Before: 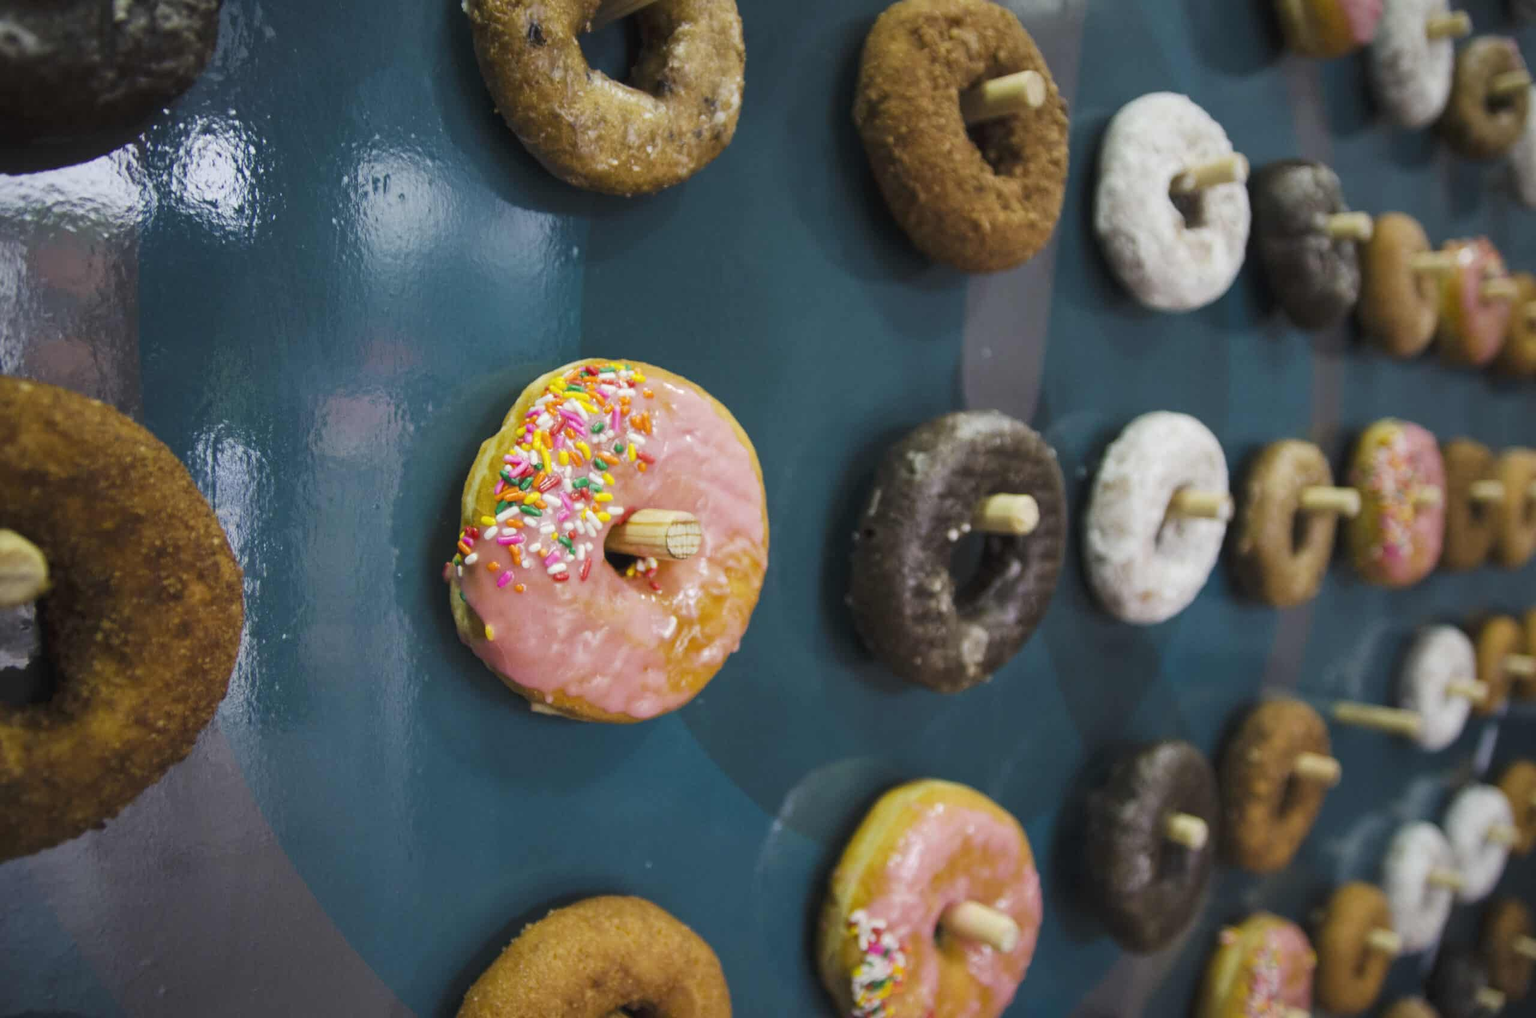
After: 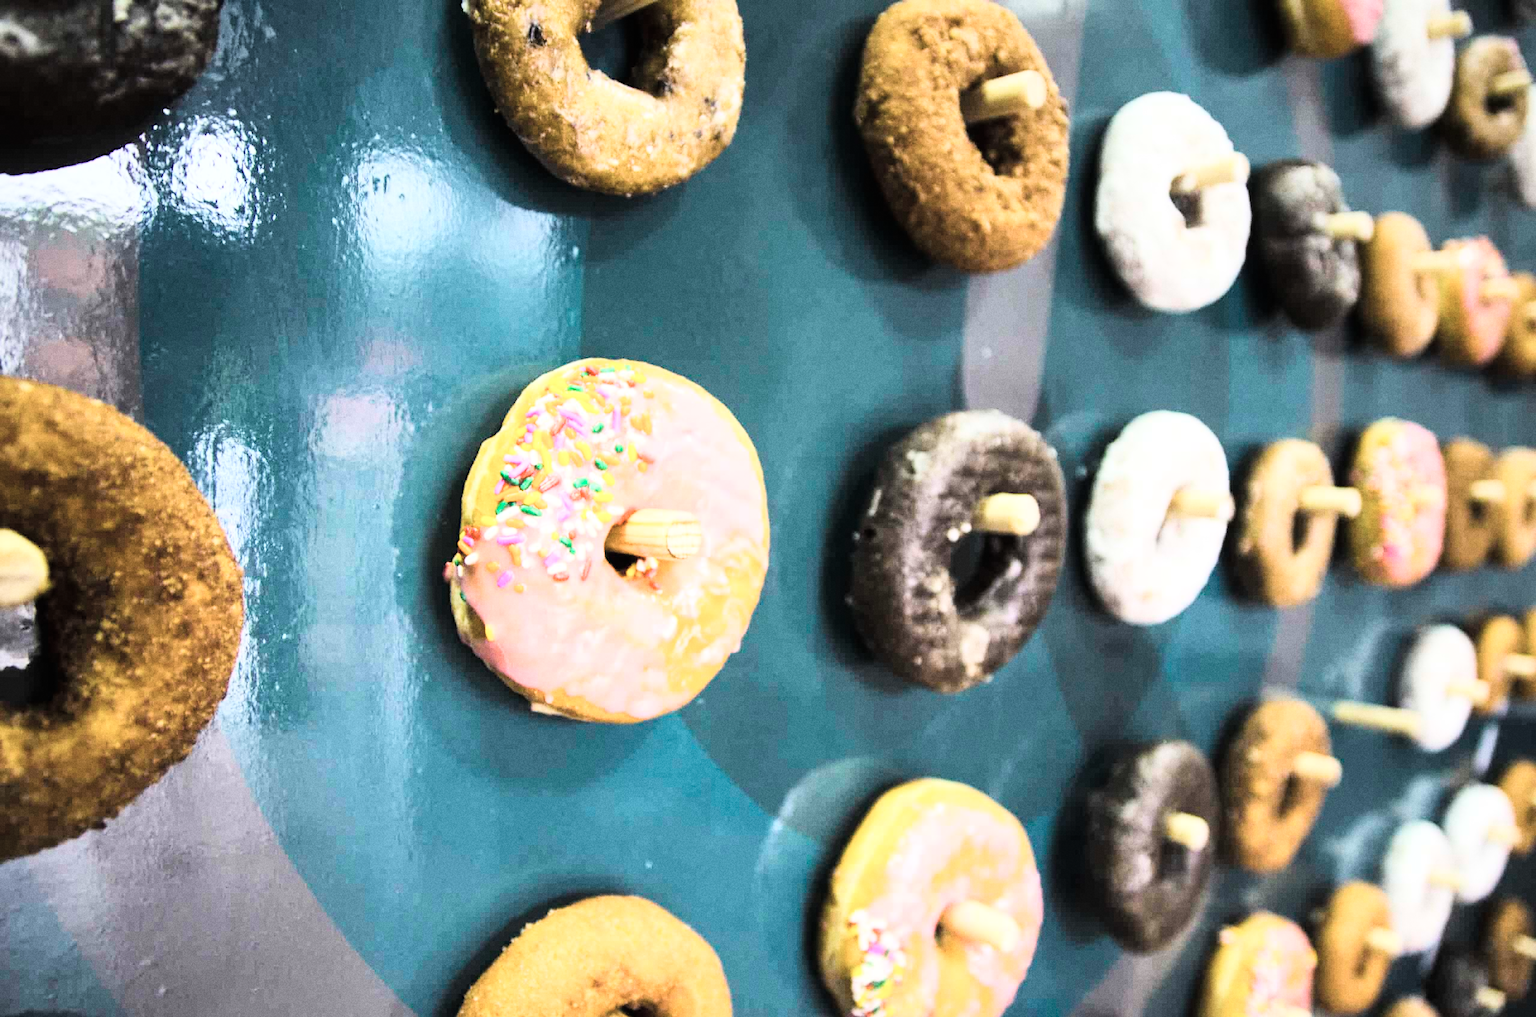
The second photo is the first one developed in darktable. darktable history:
exposure: black level correction 0, exposure 1.1 EV, compensate exposure bias true, compensate highlight preservation false
grain: on, module defaults
rgb curve: curves: ch0 [(0, 0) (0.21, 0.15) (0.24, 0.21) (0.5, 0.75) (0.75, 0.96) (0.89, 0.99) (1, 1)]; ch1 [(0, 0.02) (0.21, 0.13) (0.25, 0.2) (0.5, 0.67) (0.75, 0.9) (0.89, 0.97) (1, 1)]; ch2 [(0, 0.02) (0.21, 0.13) (0.25, 0.2) (0.5, 0.67) (0.75, 0.9) (0.89, 0.97) (1, 1)], compensate middle gray true
color balance rgb: perceptual saturation grading › global saturation 35%, perceptual saturation grading › highlights -30%, perceptual saturation grading › shadows 35%, perceptual brilliance grading › global brilliance 3%, perceptual brilliance grading › highlights -3%, perceptual brilliance grading › shadows 3%
graduated density: rotation 5.63°, offset 76.9
shadows and highlights: shadows 25, highlights -25
color correction: saturation 0.57
